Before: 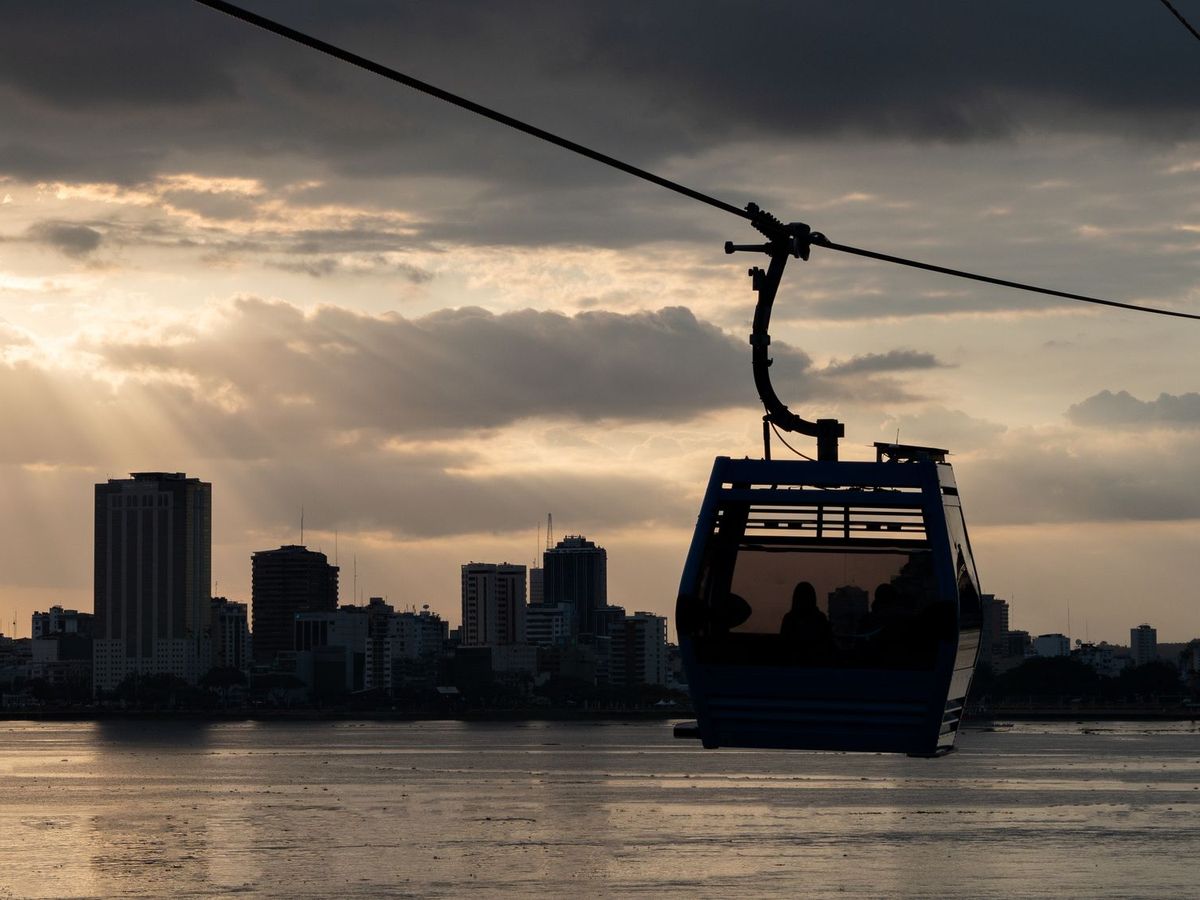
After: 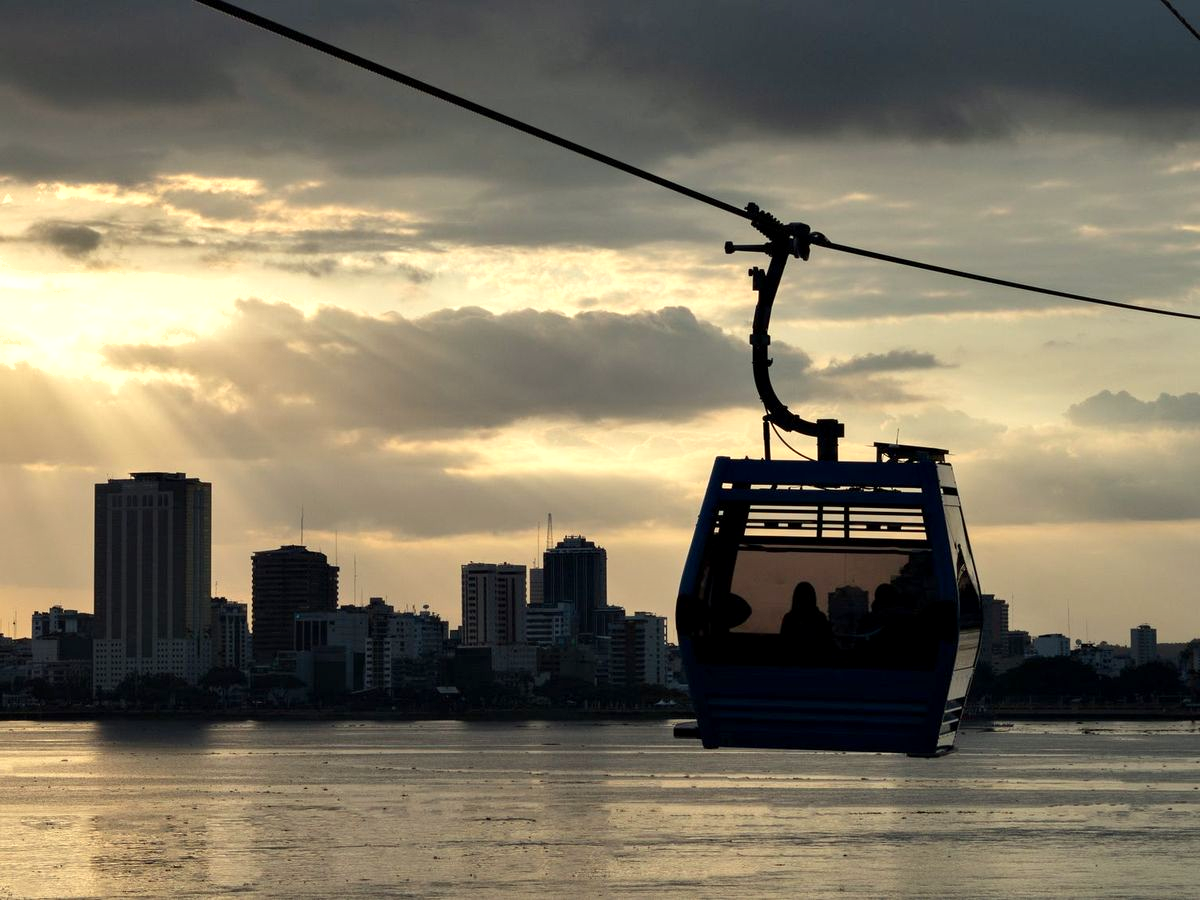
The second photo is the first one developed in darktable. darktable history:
exposure: black level correction 0.001, exposure 0.499 EV, compensate highlight preservation false
shadows and highlights: soften with gaussian
color correction: highlights a* -4.28, highlights b* 6.47
